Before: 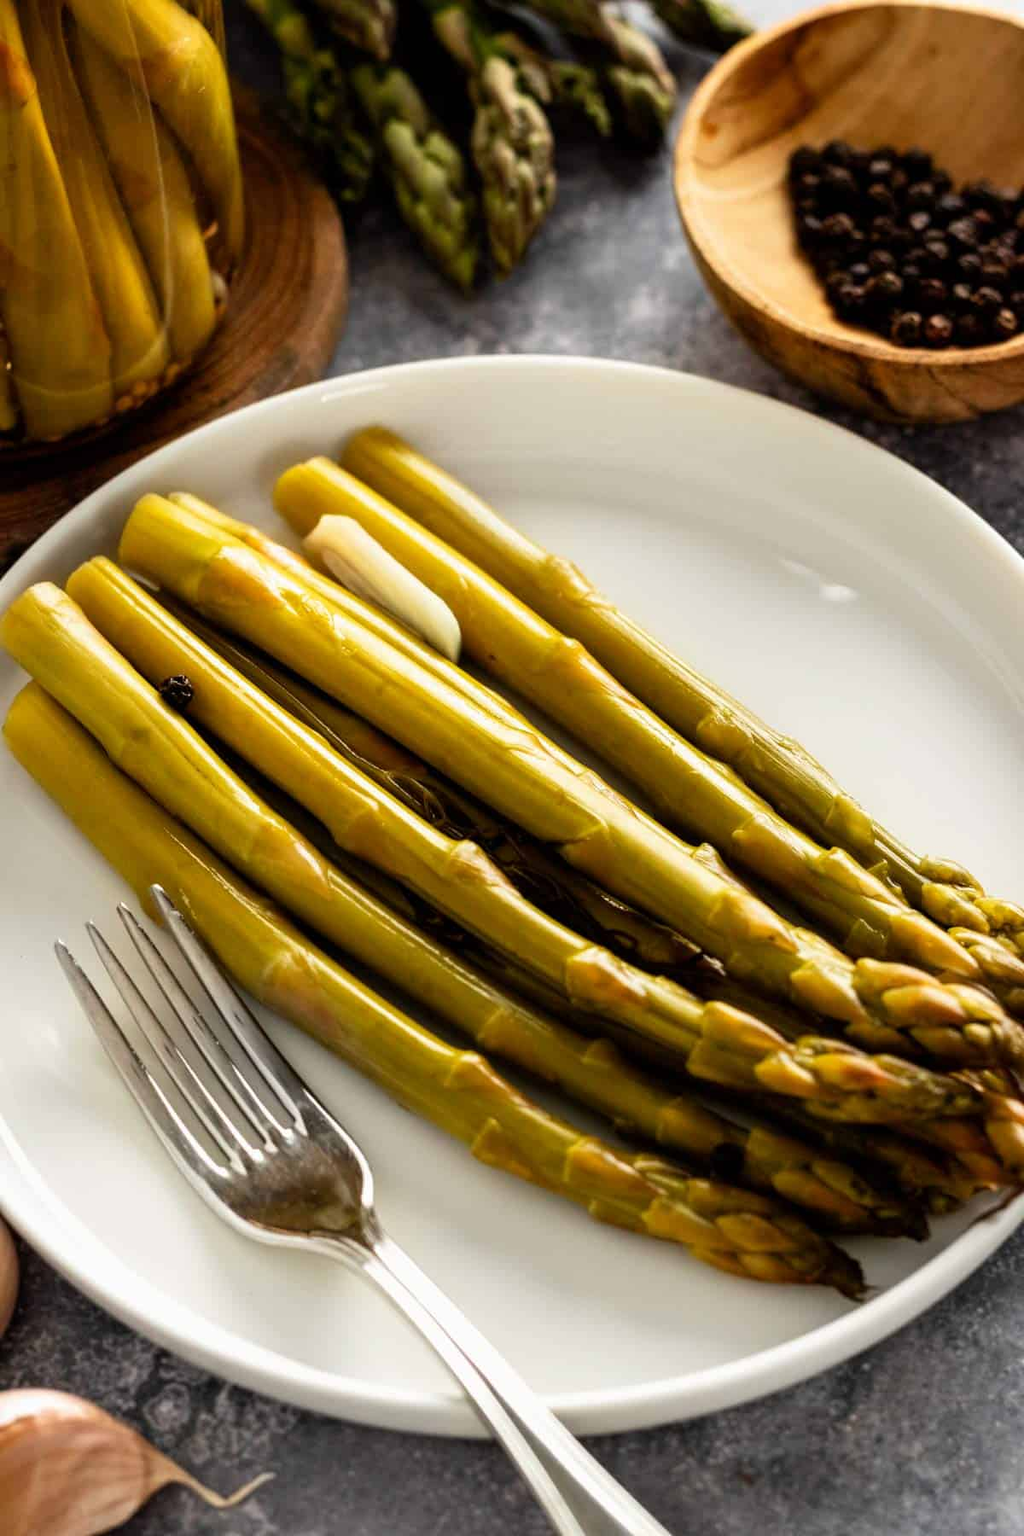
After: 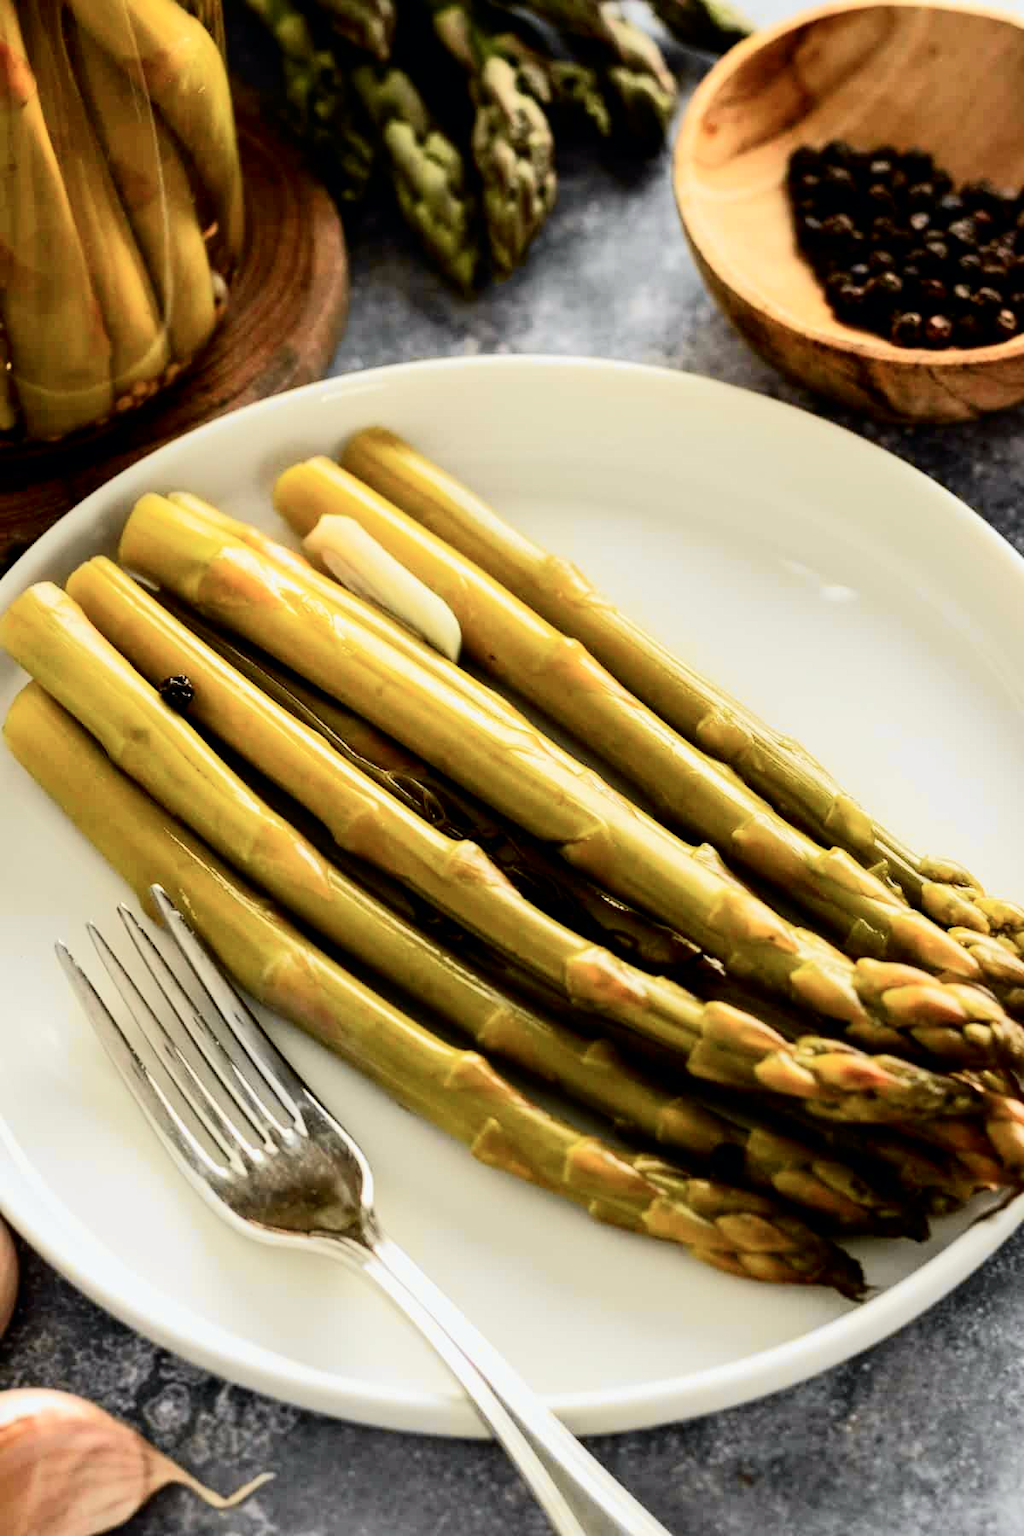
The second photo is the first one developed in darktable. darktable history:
tone curve: curves: ch0 [(0, 0) (0.037, 0.011) (0.135, 0.093) (0.266, 0.281) (0.461, 0.555) (0.581, 0.716) (0.675, 0.793) (0.767, 0.849) (0.91, 0.924) (1, 0.979)]; ch1 [(0, 0) (0.292, 0.278) (0.419, 0.423) (0.493, 0.492) (0.506, 0.5) (0.534, 0.529) (0.562, 0.562) (0.641, 0.663) (0.754, 0.76) (1, 1)]; ch2 [(0, 0) (0.294, 0.3) (0.361, 0.372) (0.429, 0.445) (0.478, 0.486) (0.502, 0.498) (0.518, 0.522) (0.531, 0.549) (0.561, 0.579) (0.64, 0.645) (0.7, 0.7) (0.861, 0.808) (1, 0.951)], color space Lab, independent channels, preserve colors none
